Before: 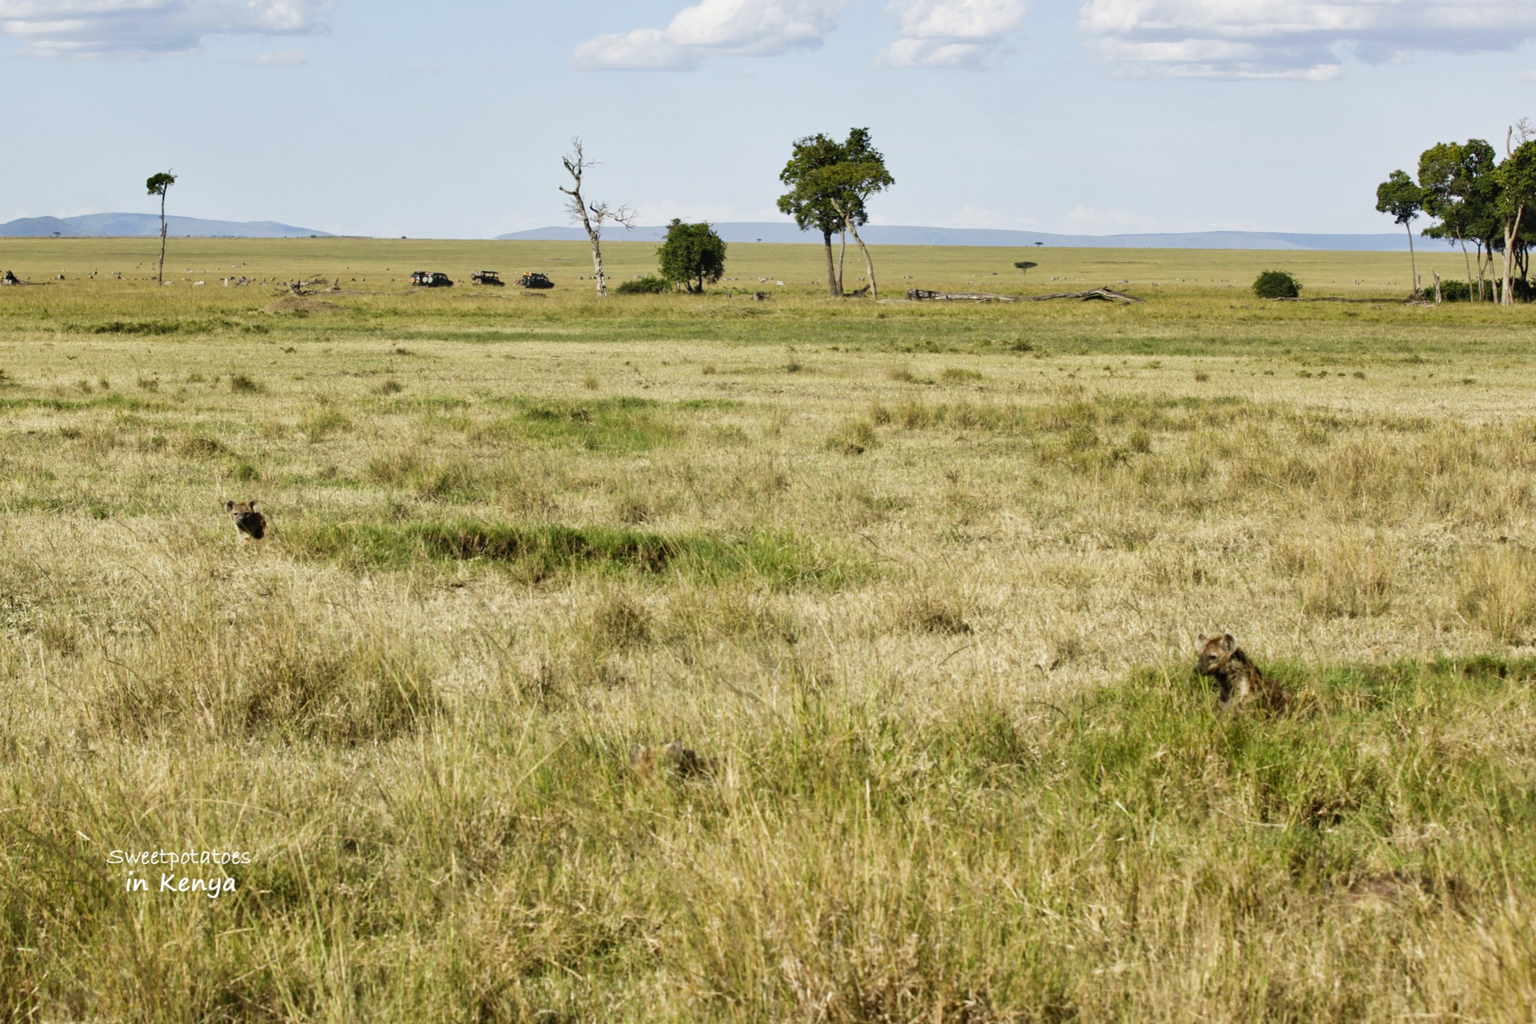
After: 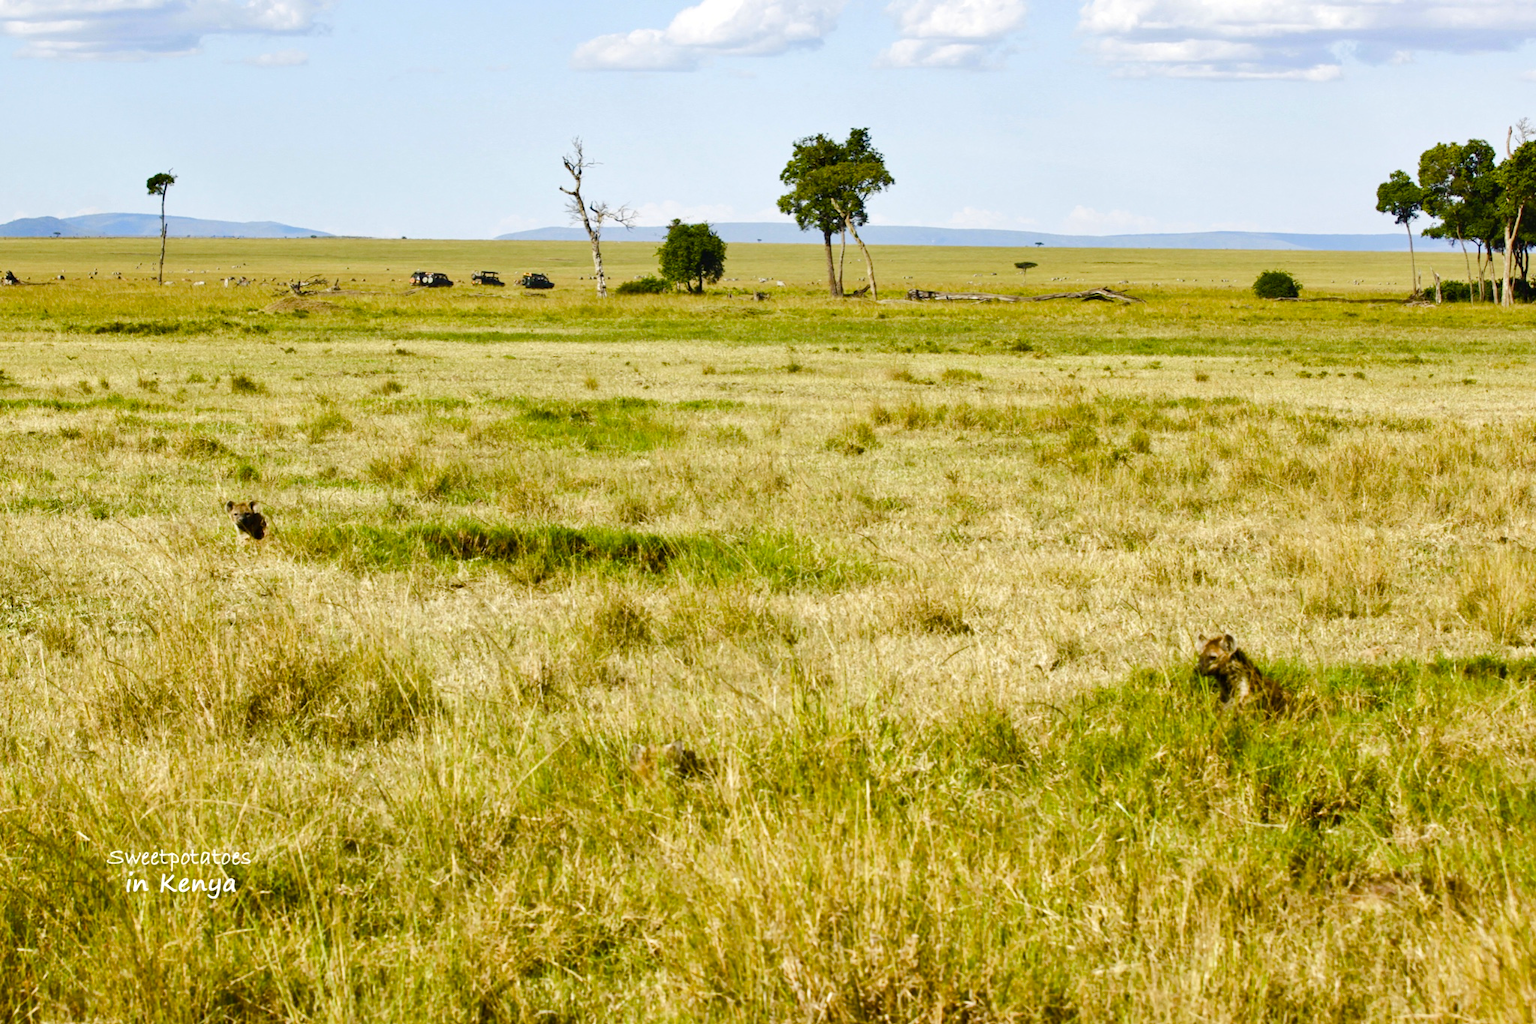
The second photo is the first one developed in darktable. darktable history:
color balance rgb: linear chroma grading › global chroma 39.967%, perceptual saturation grading › global saturation 20%, perceptual saturation grading › highlights -48.932%, perceptual saturation grading › shadows 24.082%, perceptual brilliance grading › highlights 6.757%, perceptual brilliance grading › mid-tones 17.329%, perceptual brilliance grading › shadows -5.537%, global vibrance 20%
